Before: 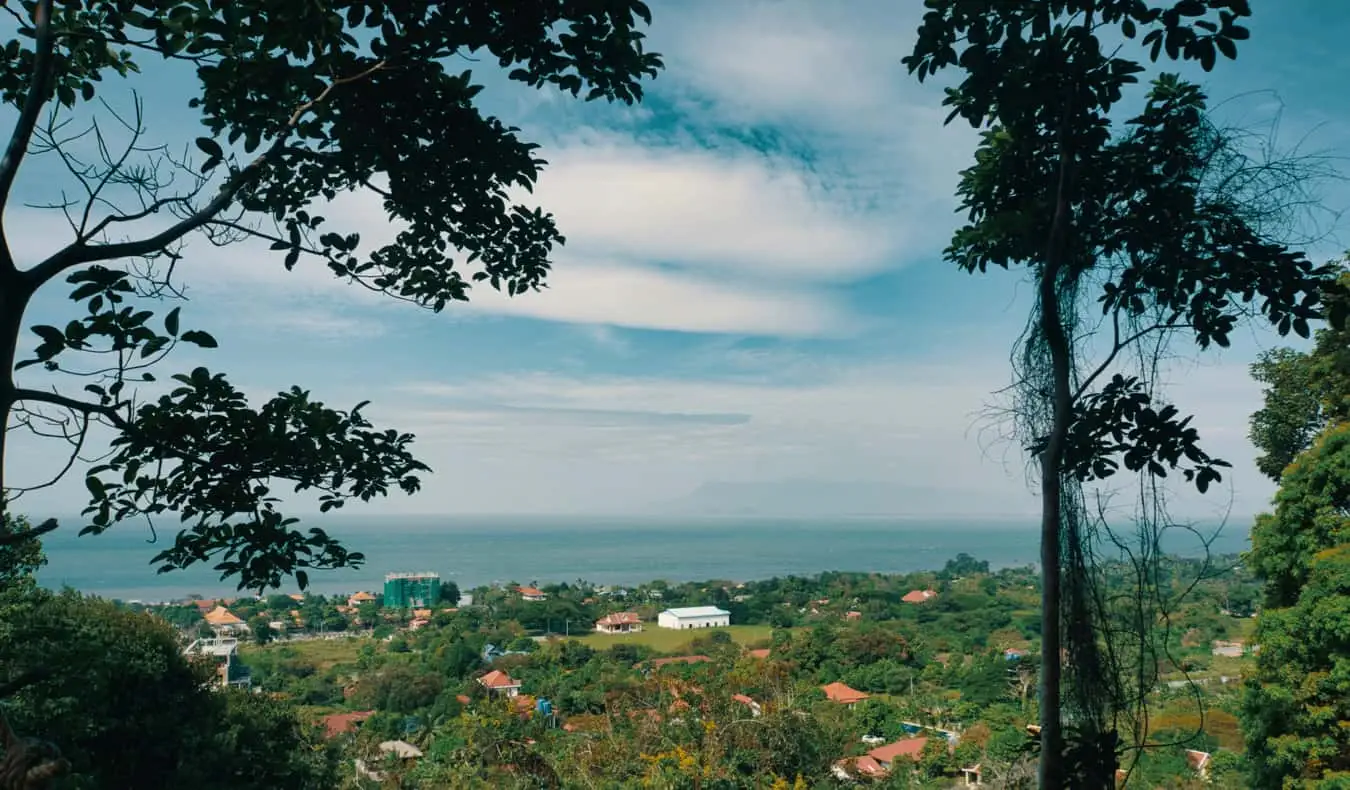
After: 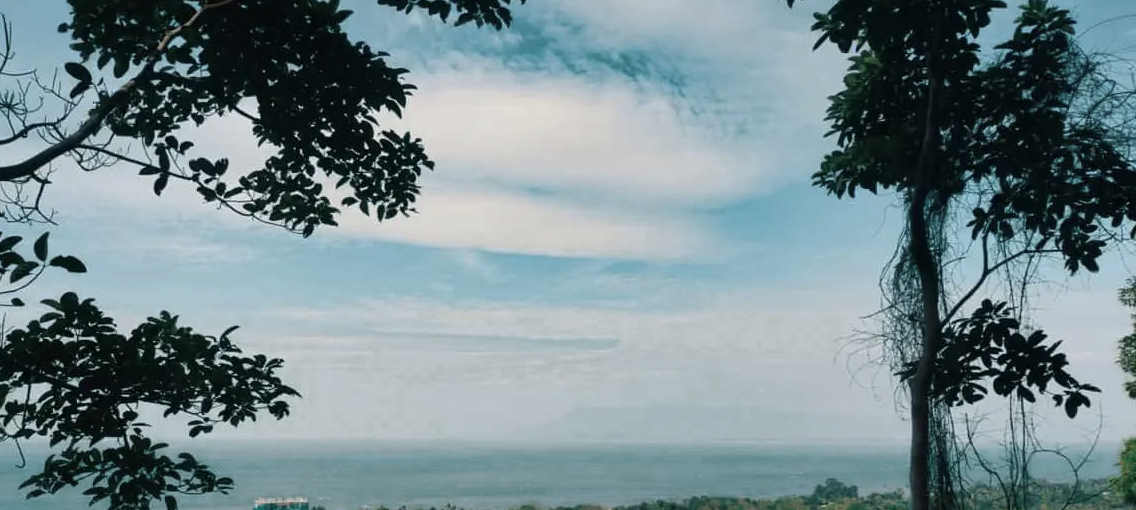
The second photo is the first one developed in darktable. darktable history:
crop and rotate: left 9.705%, top 9.54%, right 6.095%, bottom 25.876%
contrast brightness saturation: saturation -0.035
color zones: curves: ch0 [(0, 0.5) (0.125, 0.4) (0.25, 0.5) (0.375, 0.4) (0.5, 0.4) (0.625, 0.6) (0.75, 0.6) (0.875, 0.5)]; ch1 [(0, 0.4) (0.125, 0.5) (0.25, 0.4) (0.375, 0.4) (0.5, 0.4) (0.625, 0.4) (0.75, 0.5) (0.875, 0.4)]; ch2 [(0, 0.6) (0.125, 0.5) (0.25, 0.5) (0.375, 0.6) (0.5, 0.6) (0.625, 0.5) (0.75, 0.5) (0.875, 0.5)]
